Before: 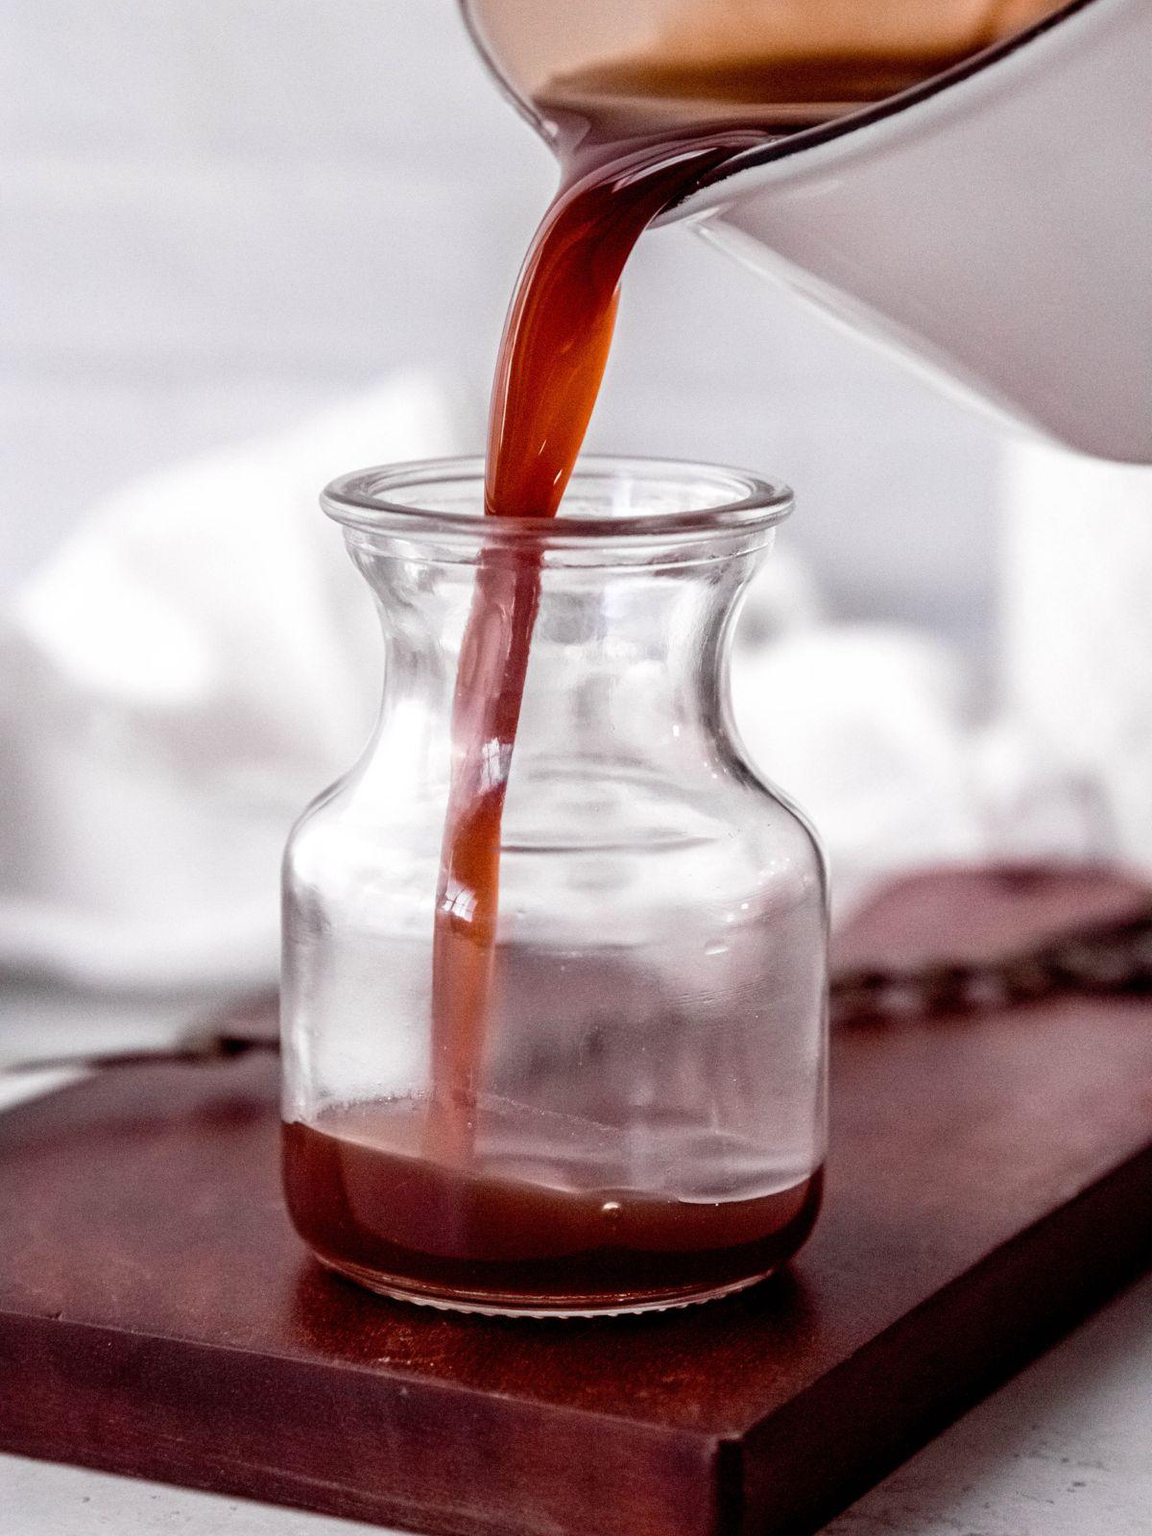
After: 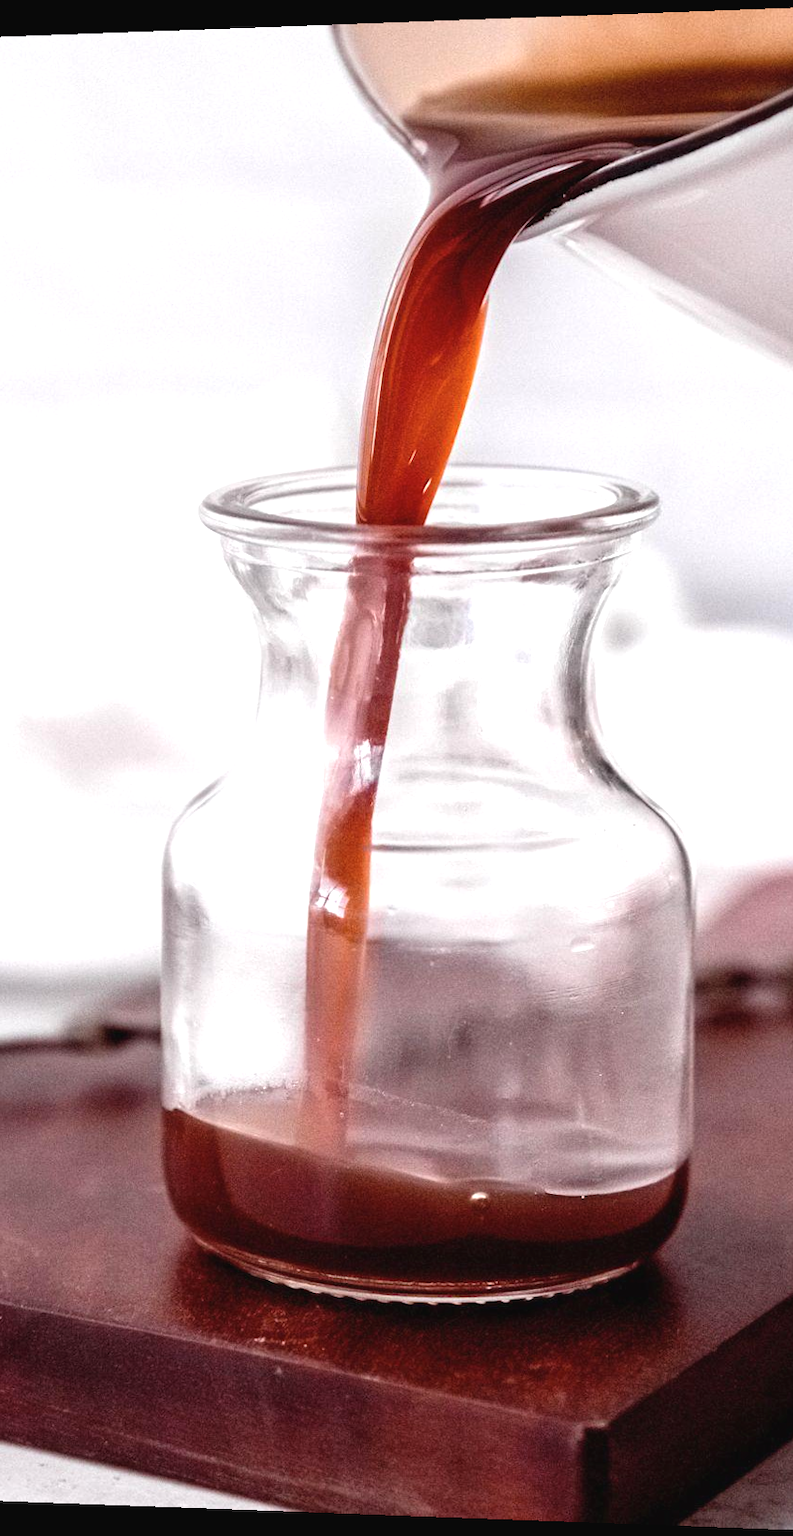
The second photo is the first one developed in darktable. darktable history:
contrast brightness saturation: saturation -0.05
crop and rotate: left 9.061%, right 20.142%
rotate and perspective: lens shift (horizontal) -0.055, automatic cropping off
exposure: black level correction -0.002, exposure 0.54 EV, compensate highlight preservation false
